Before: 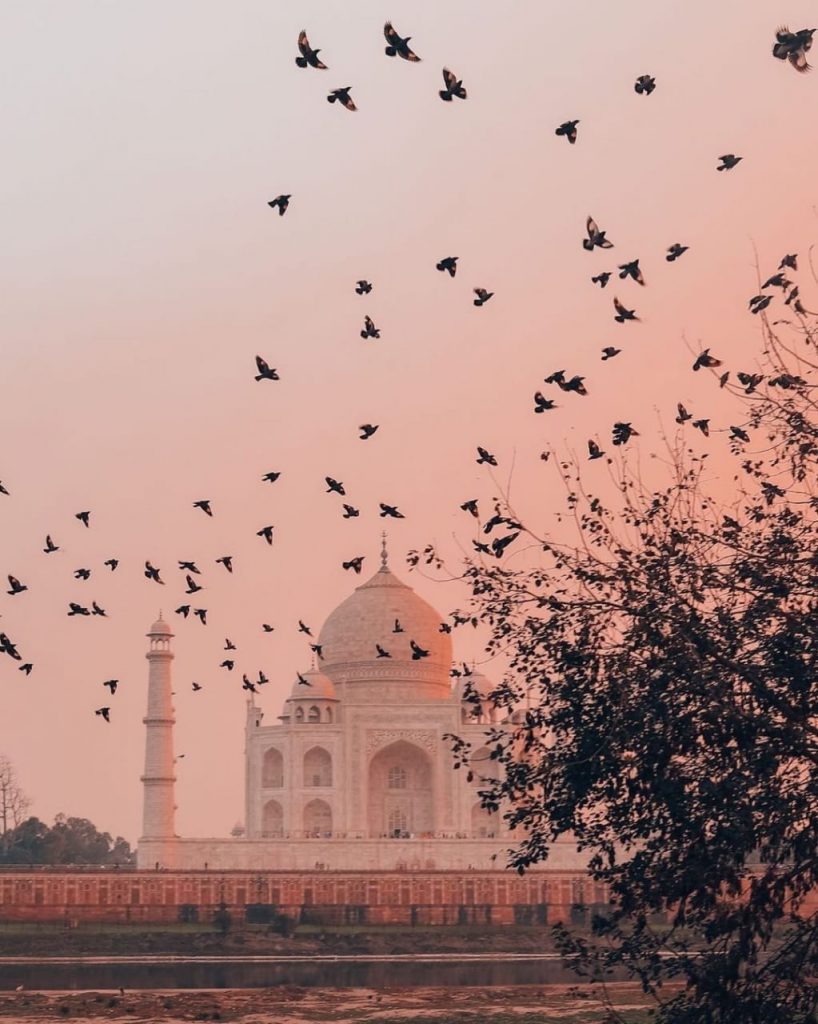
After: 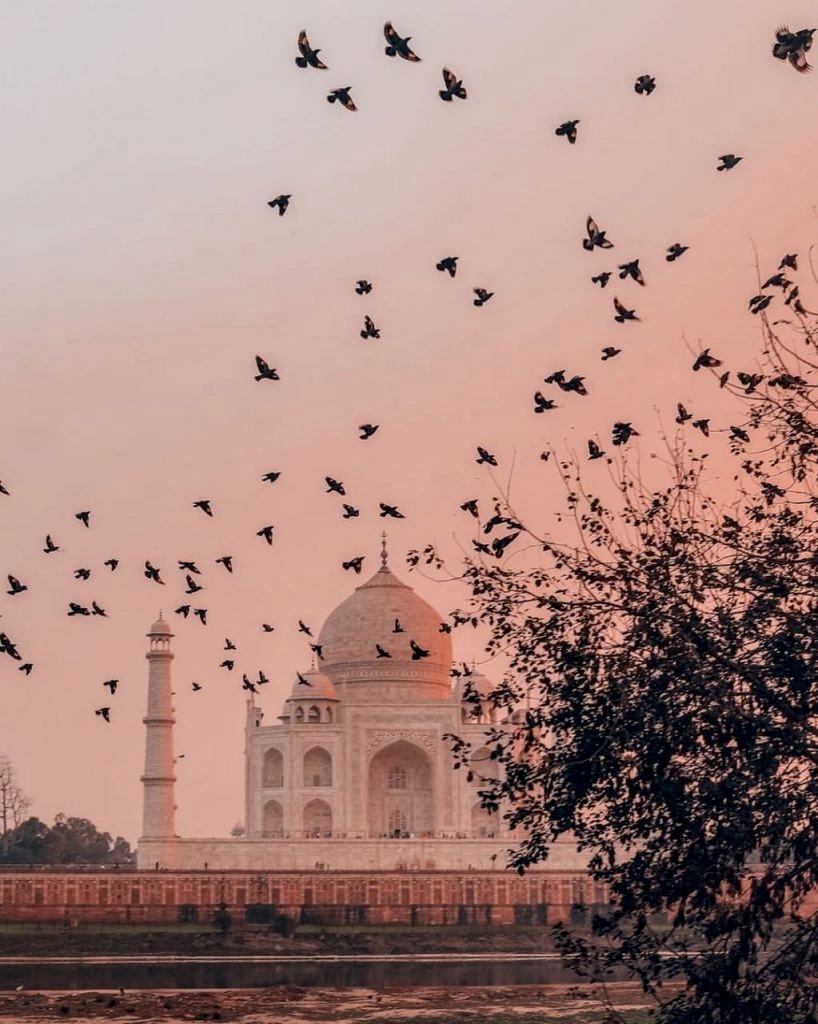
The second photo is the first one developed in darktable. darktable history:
local contrast: detail 144%
exposure: exposure -0.151 EV, compensate highlight preservation false
